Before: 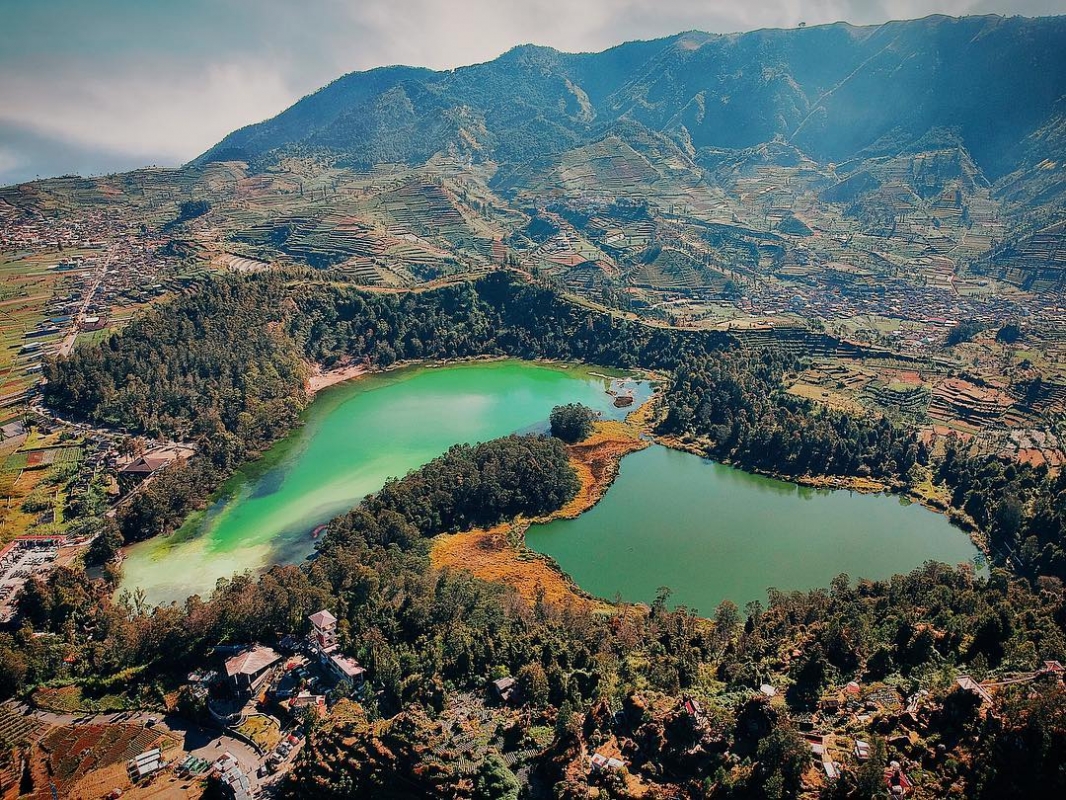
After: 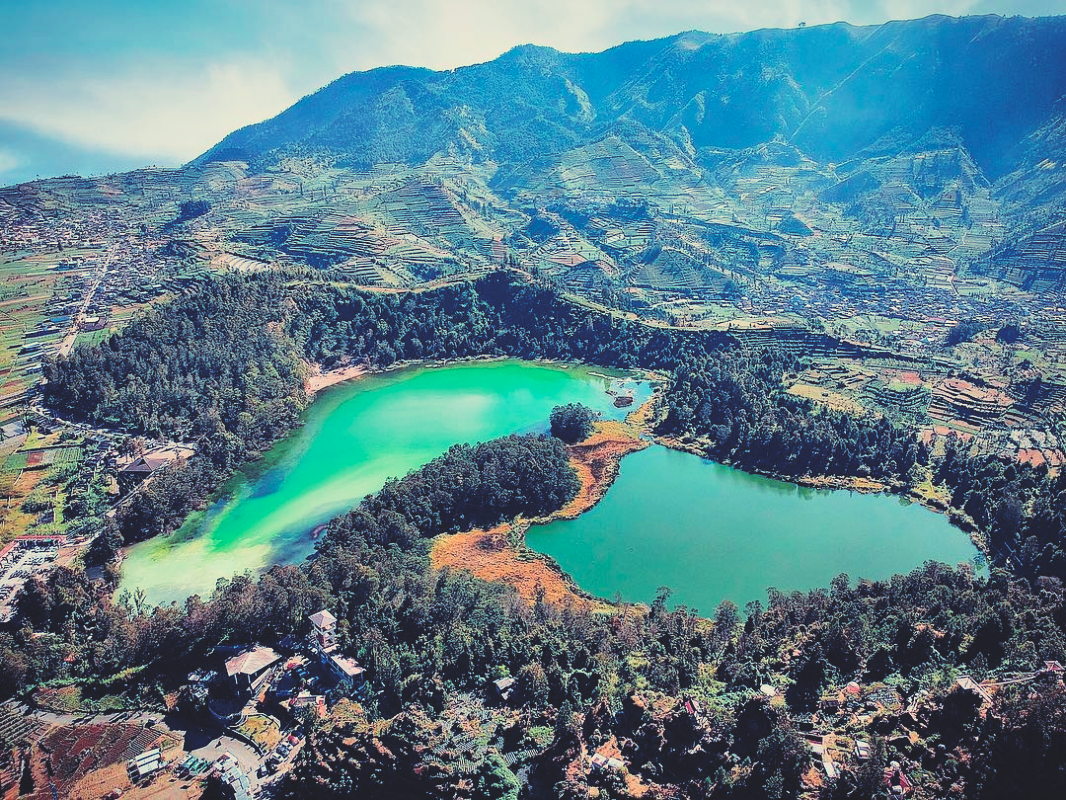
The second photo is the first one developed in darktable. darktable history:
rgb curve: curves: ch0 [(0, 0.186) (0.314, 0.284) (0.576, 0.466) (0.805, 0.691) (0.936, 0.886)]; ch1 [(0, 0.186) (0.314, 0.284) (0.581, 0.534) (0.771, 0.746) (0.936, 0.958)]; ch2 [(0, 0.216) (0.275, 0.39) (1, 1)], mode RGB, independent channels, compensate middle gray true, preserve colors none
exposure: exposure 1 EV, compensate highlight preservation false
filmic rgb: black relative exposure -7.65 EV, white relative exposure 4.56 EV, hardness 3.61
tone curve: curves: ch0 [(0, 0) (0.08, 0.056) (0.4, 0.4) (0.6, 0.612) (0.92, 0.924) (1, 1)], color space Lab, linked channels, preserve colors none
